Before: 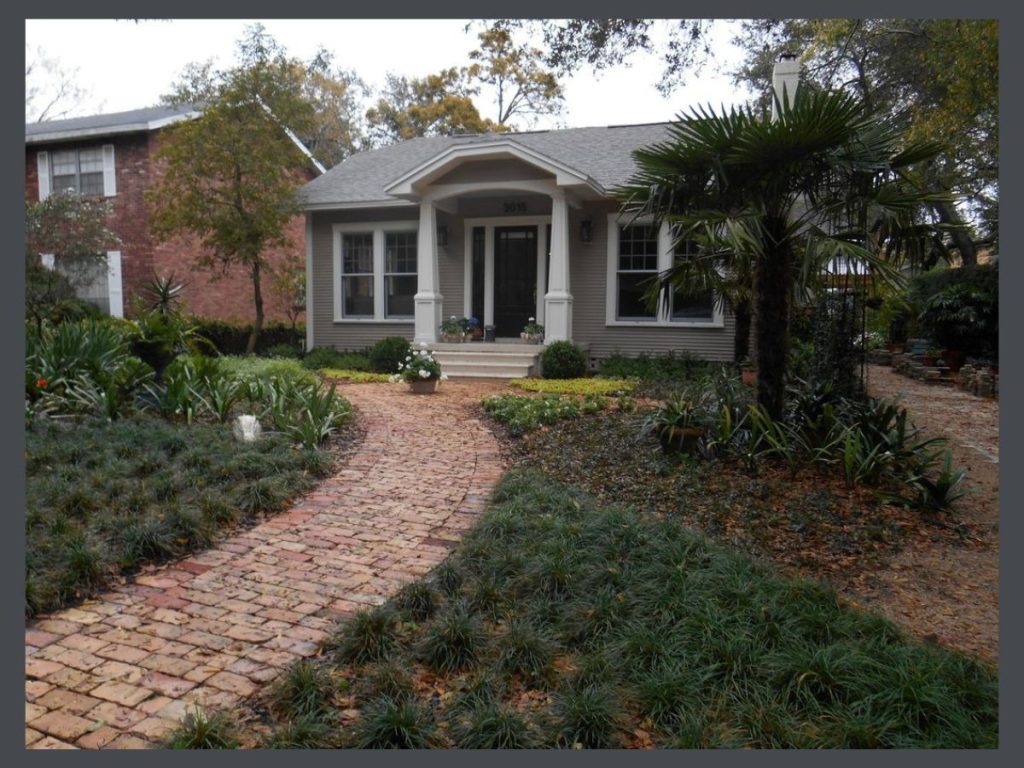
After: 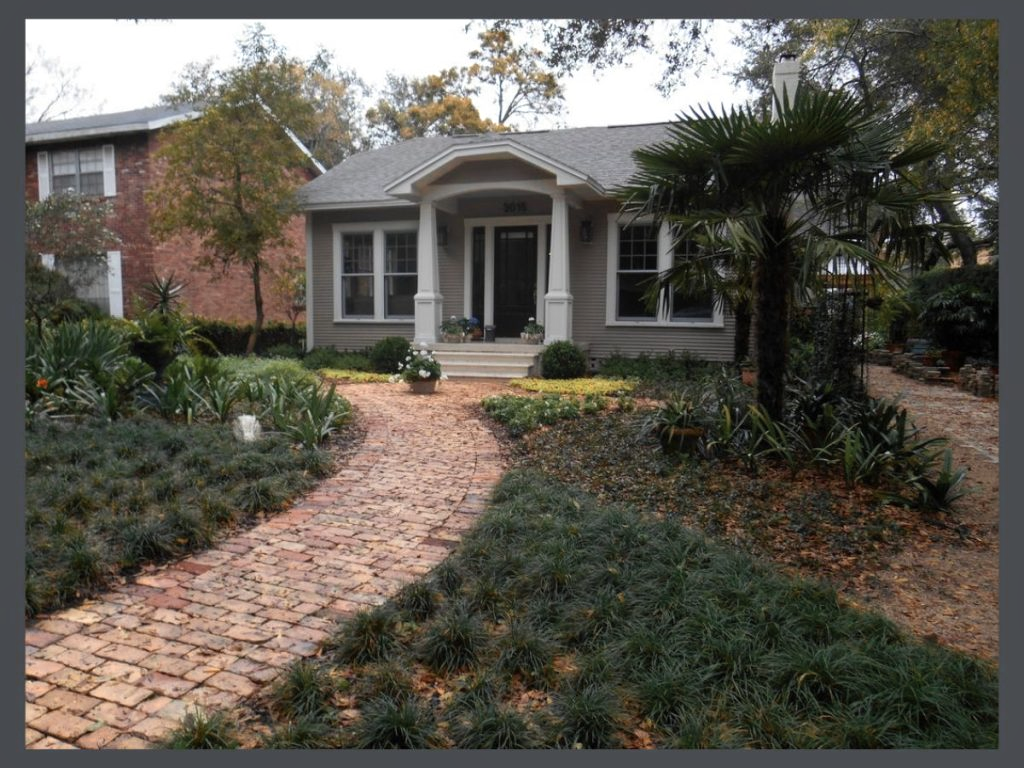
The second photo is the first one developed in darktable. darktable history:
color zones: curves: ch0 [(0.018, 0.548) (0.197, 0.654) (0.425, 0.447) (0.605, 0.658) (0.732, 0.579)]; ch1 [(0.105, 0.531) (0.224, 0.531) (0.386, 0.39) (0.618, 0.456) (0.732, 0.456) (0.956, 0.421)]; ch2 [(0.039, 0.583) (0.215, 0.465) (0.399, 0.544) (0.465, 0.548) (0.614, 0.447) (0.724, 0.43) (0.882, 0.623) (0.956, 0.632)], mix 24.12%
shadows and highlights: shadows 20.95, highlights -36.36, soften with gaussian
